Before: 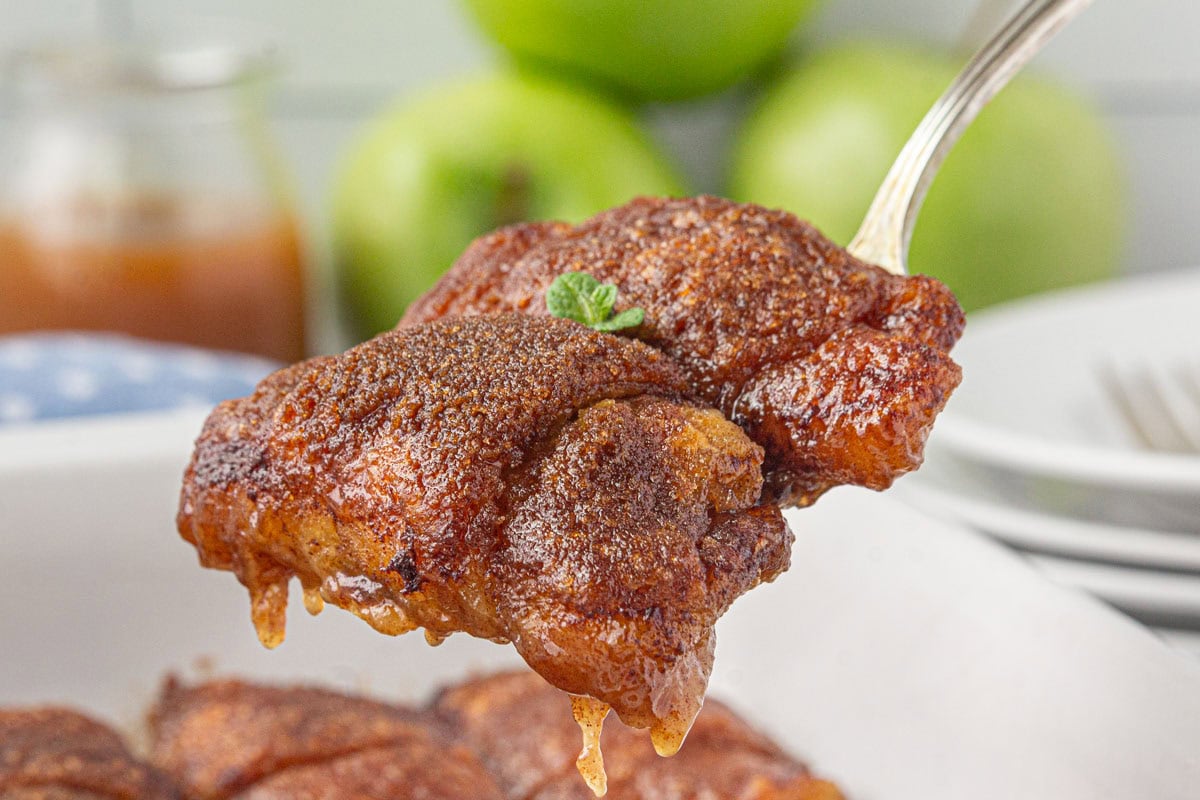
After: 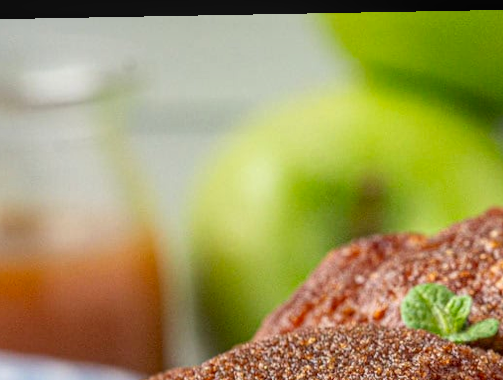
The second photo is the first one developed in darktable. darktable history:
crop and rotate: left 10.817%, top 0.062%, right 47.194%, bottom 53.626%
local contrast: on, module defaults
color correction: saturation 1.1
rotate and perspective: lens shift (horizontal) -0.055, automatic cropping off
